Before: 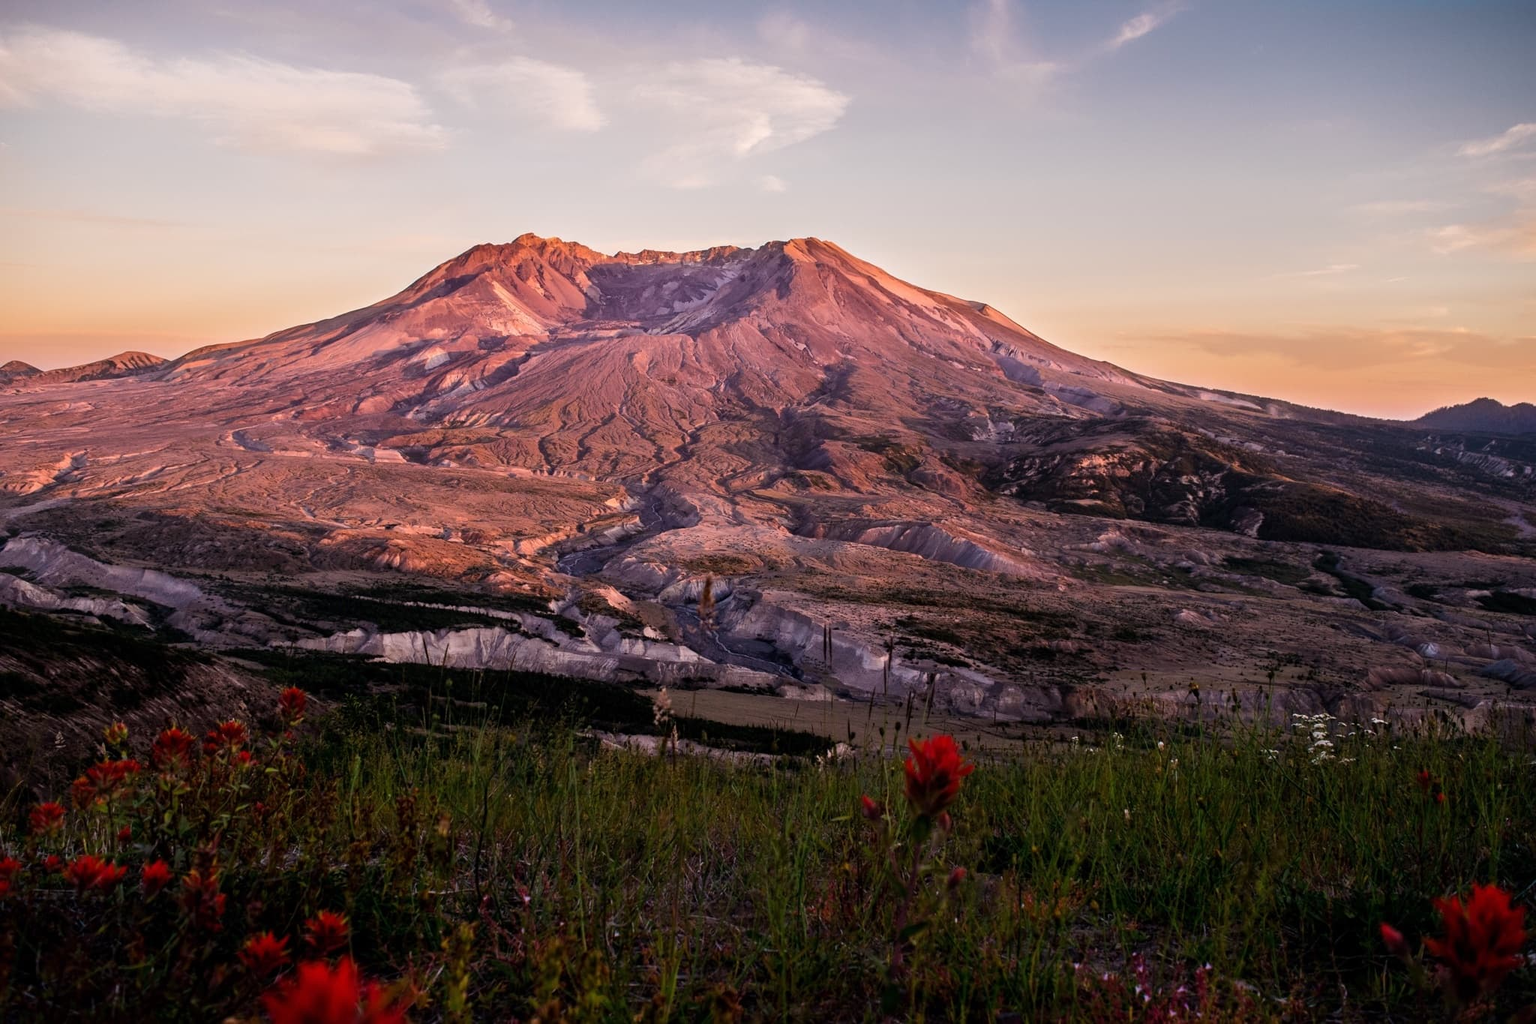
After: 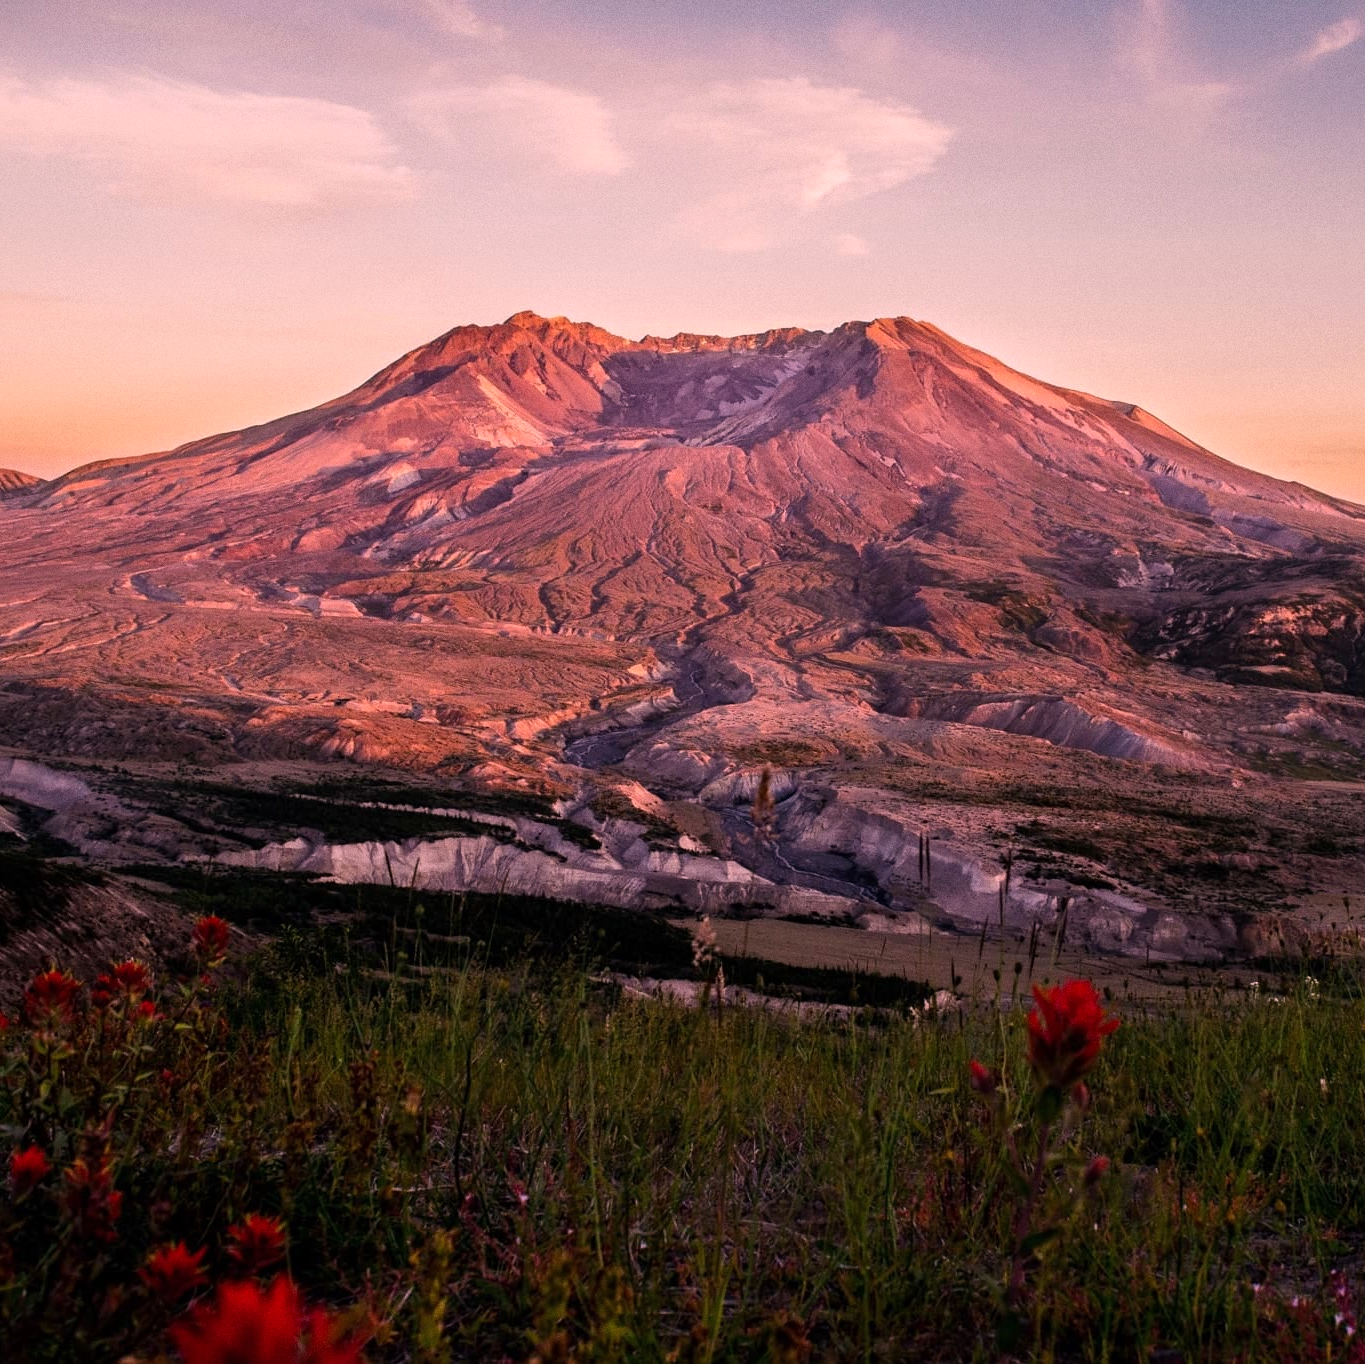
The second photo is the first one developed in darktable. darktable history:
color correction: highlights a* 14.52, highlights b* 4.84
crop and rotate: left 8.786%, right 24.548%
grain: coarseness 0.09 ISO
